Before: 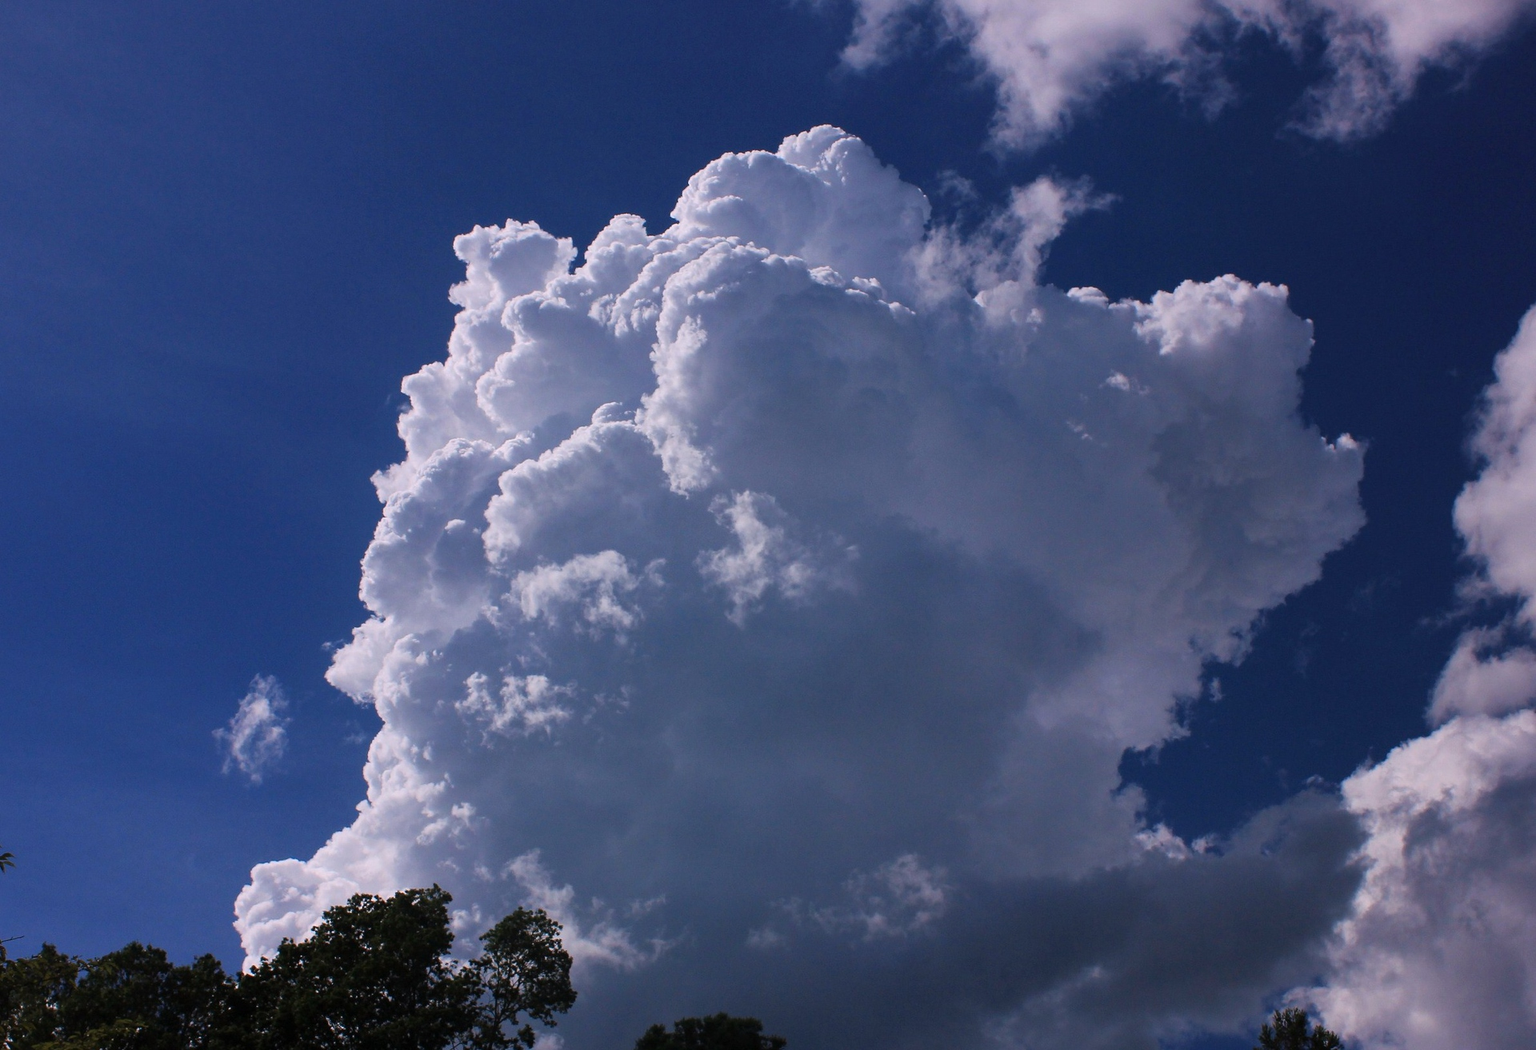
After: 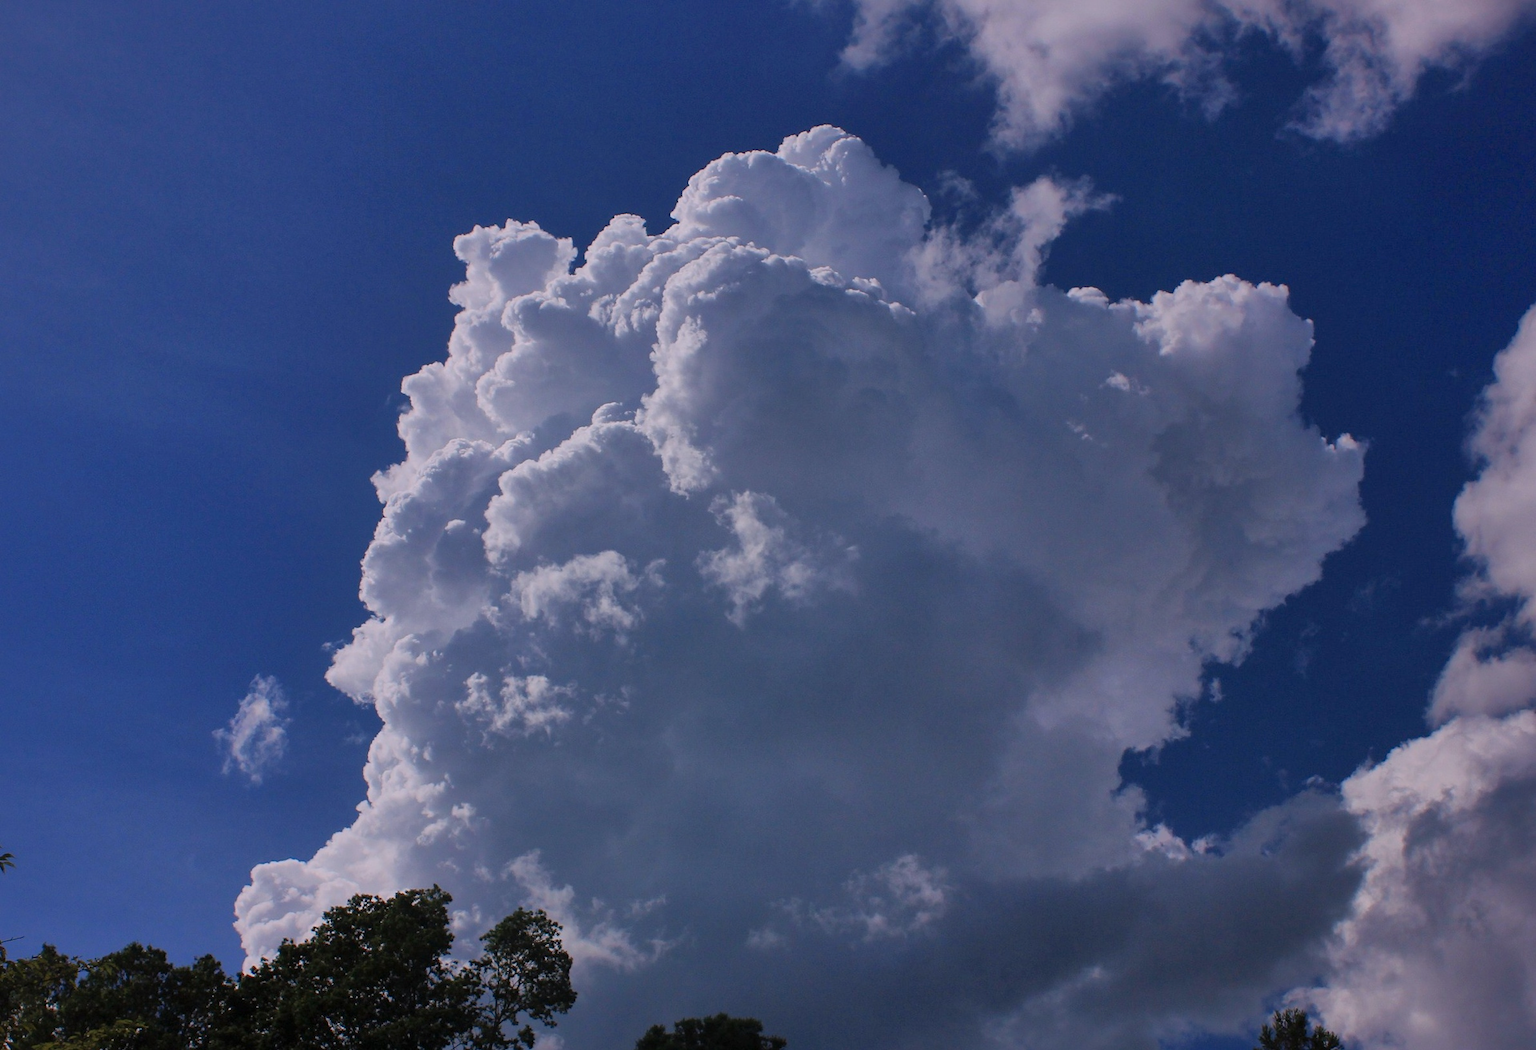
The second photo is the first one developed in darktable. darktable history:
exposure: exposure -0.35 EV, compensate highlight preservation false
shadows and highlights: on, module defaults
